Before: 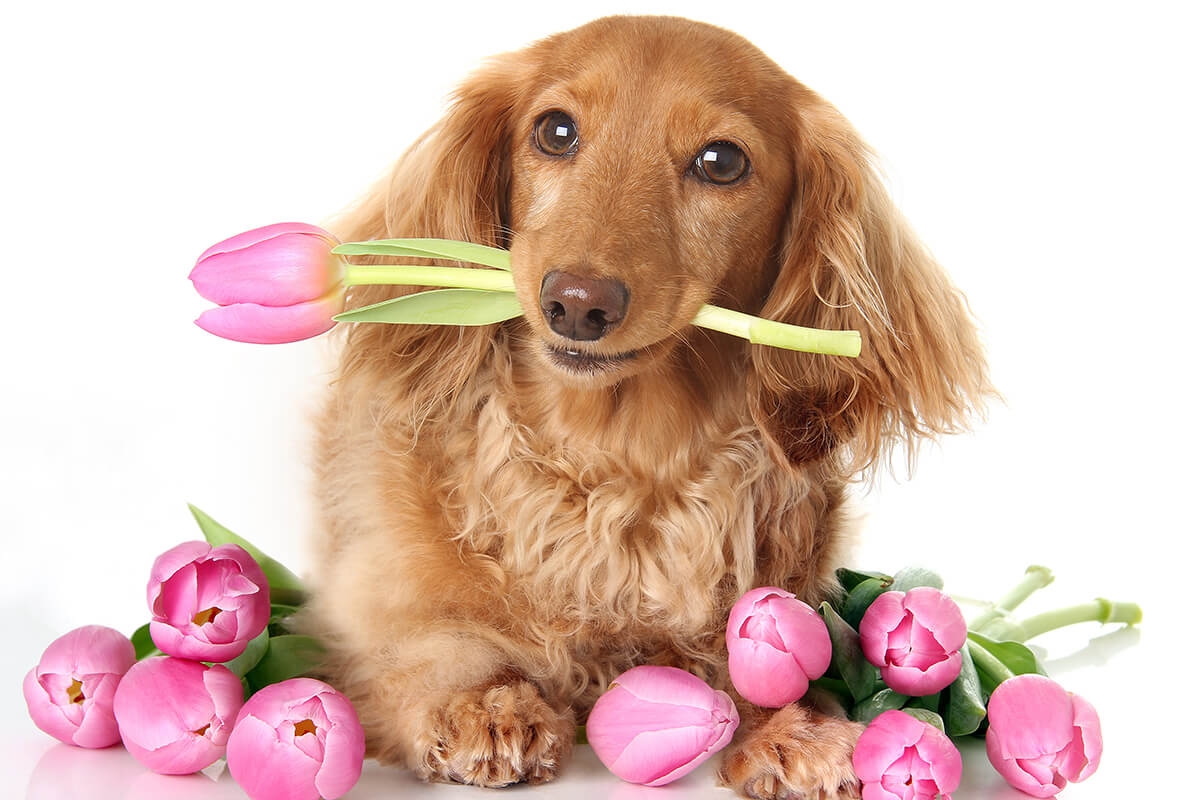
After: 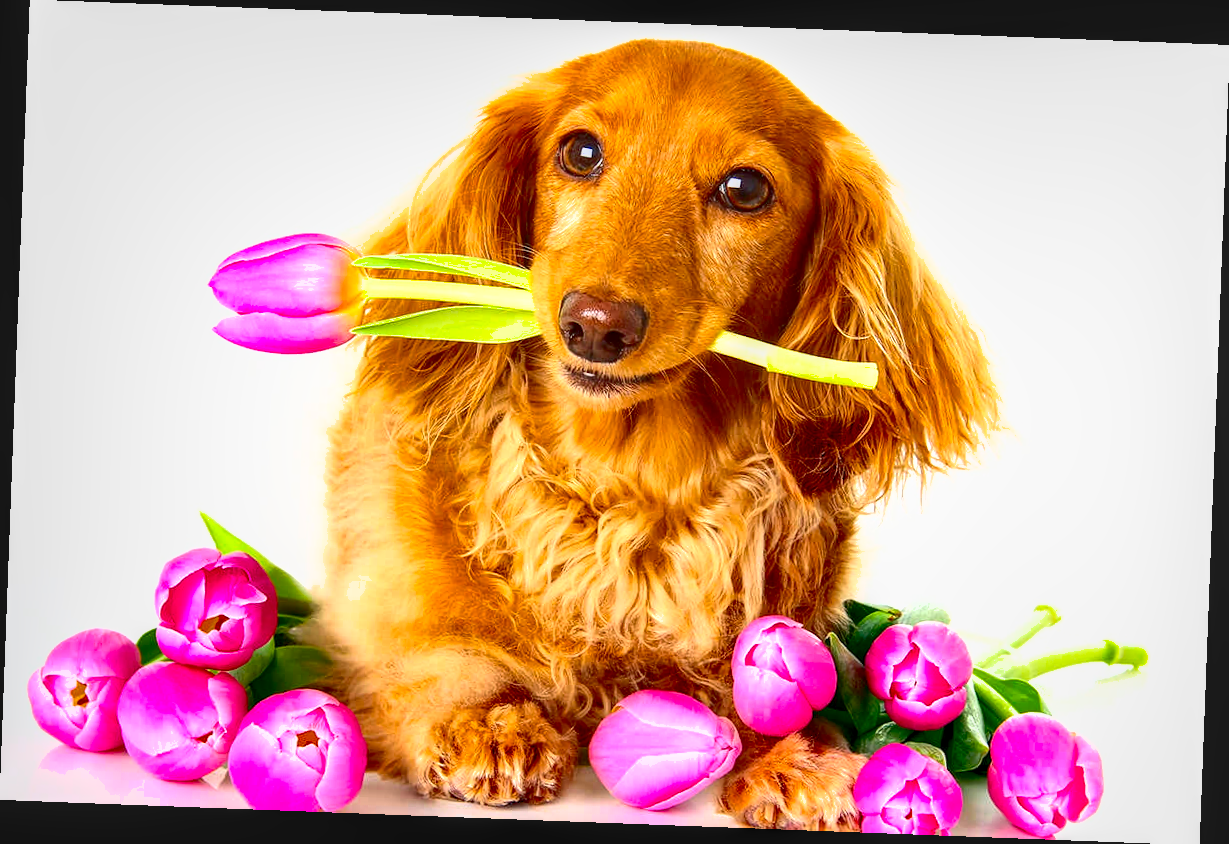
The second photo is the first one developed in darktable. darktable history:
exposure: black level correction 0.001, exposure 0.5 EV, compensate exposure bias true, compensate highlight preservation false
contrast brightness saturation: contrast 0.32, brightness -0.08, saturation 0.17
rotate and perspective: rotation 2.17°, automatic cropping off
color balance rgb: linear chroma grading › global chroma 15%, perceptual saturation grading › global saturation 30%
shadows and highlights: on, module defaults
local contrast: on, module defaults
